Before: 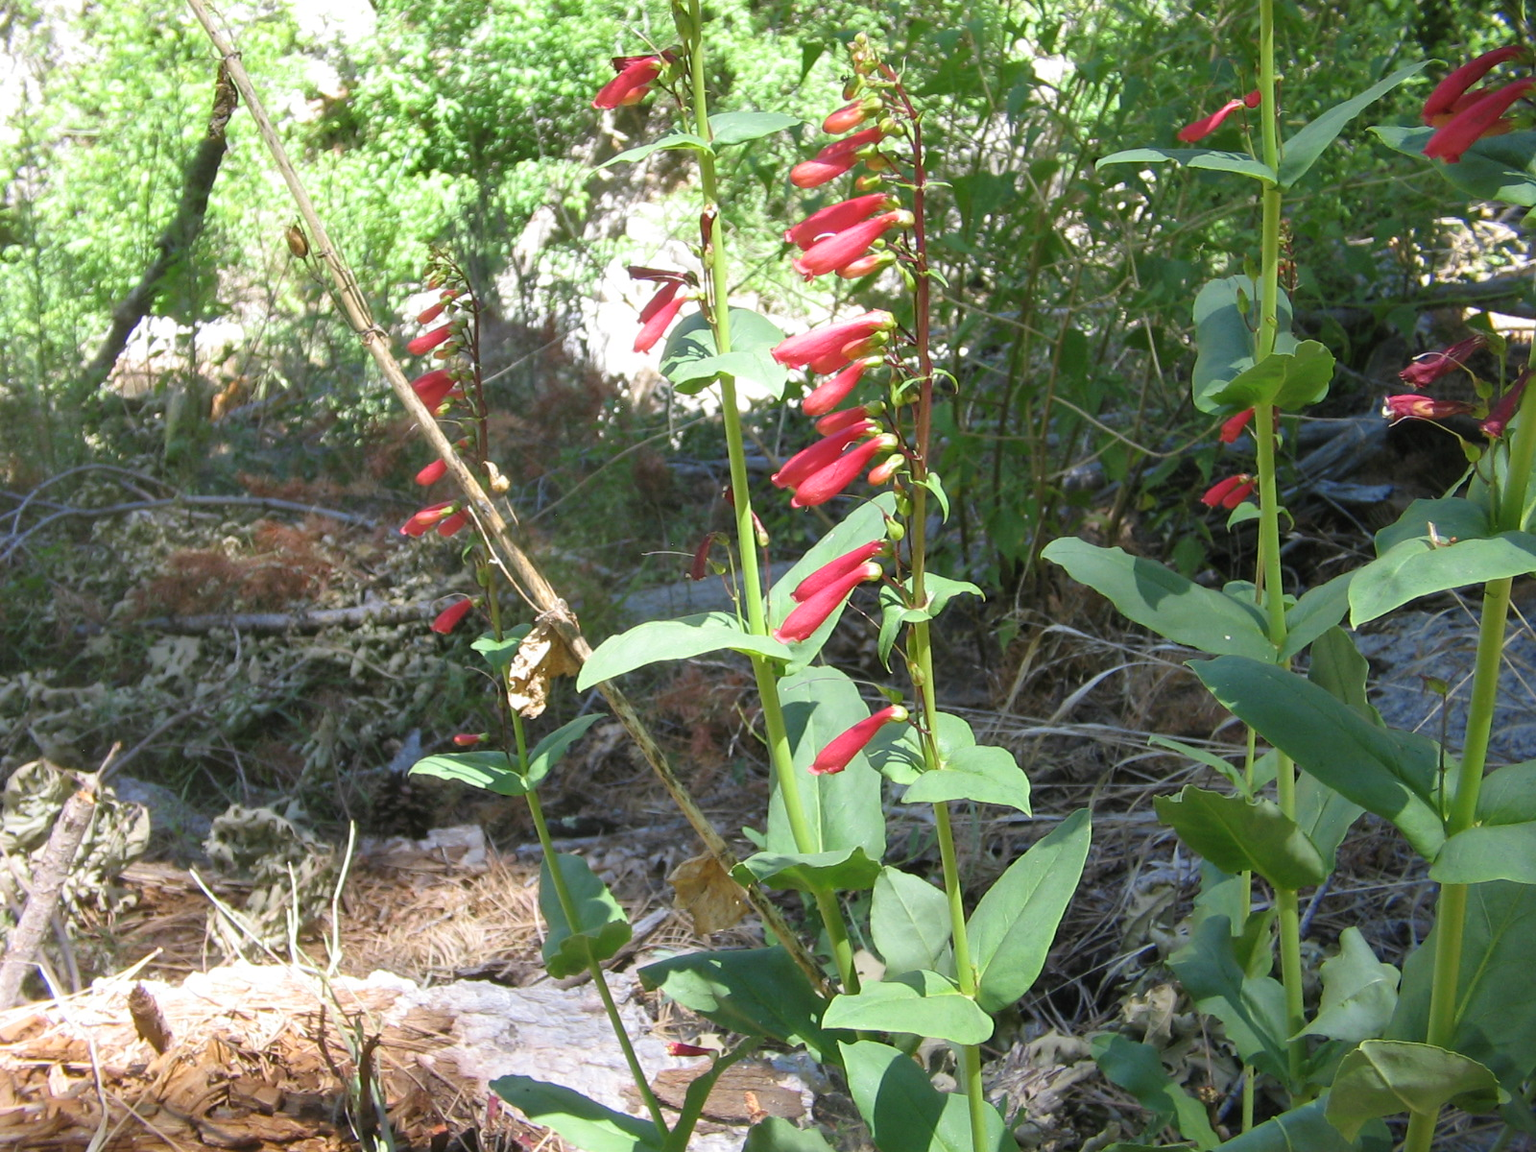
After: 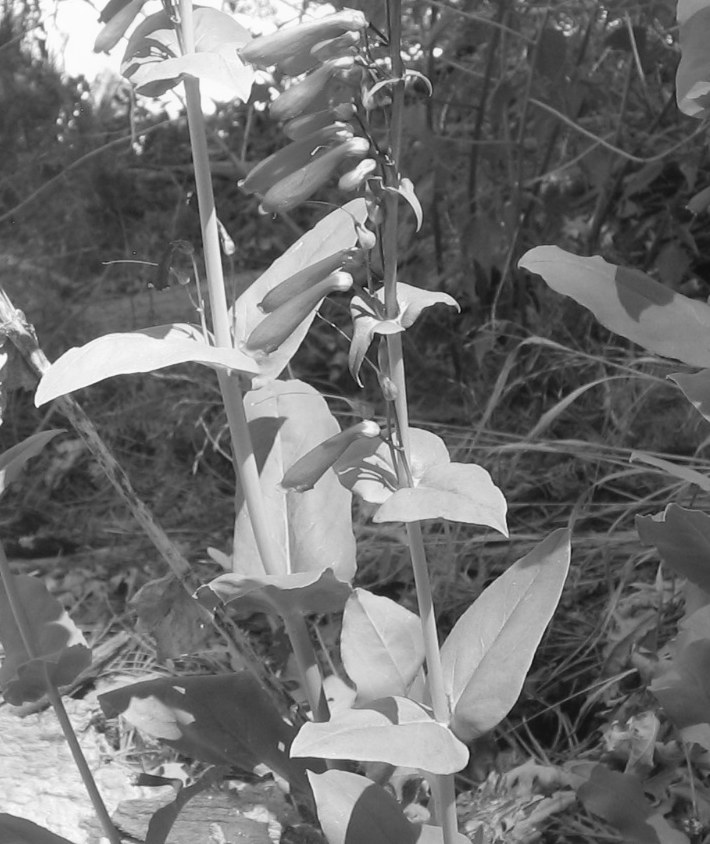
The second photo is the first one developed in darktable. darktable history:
crop: left 35.432%, top 26.233%, right 20.145%, bottom 3.432%
color balance rgb: perceptual saturation grading › global saturation 20%, global vibrance 20%
color zones: curves: ch1 [(0, -0.394) (0.143, -0.394) (0.286, -0.394) (0.429, -0.392) (0.571, -0.391) (0.714, -0.391) (0.857, -0.391) (1, -0.394)]
contrast equalizer: octaves 7, y [[0.6 ×6], [0.55 ×6], [0 ×6], [0 ×6], [0 ×6]], mix -0.3
